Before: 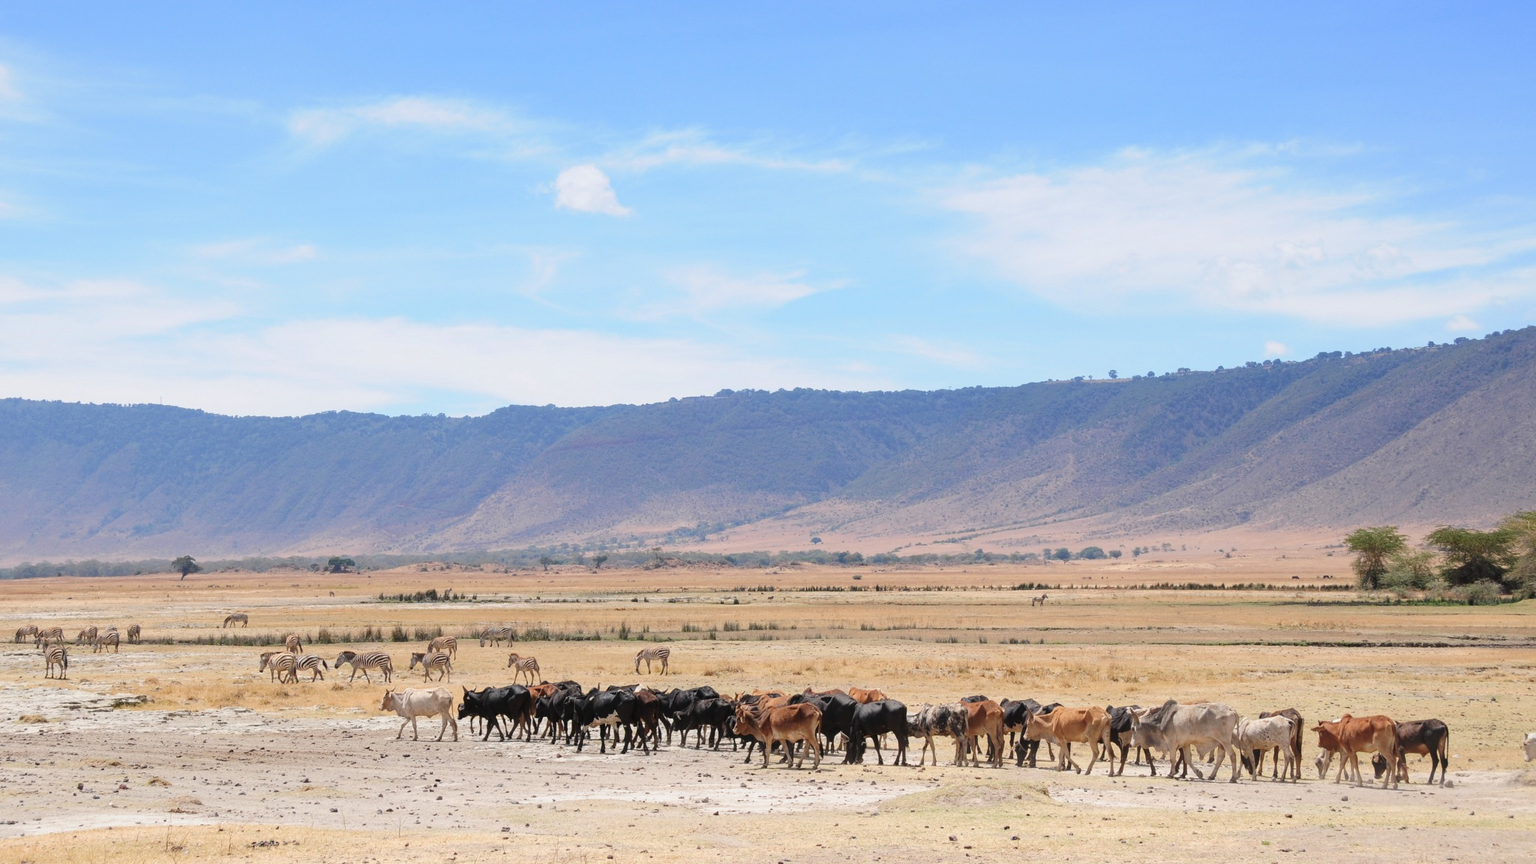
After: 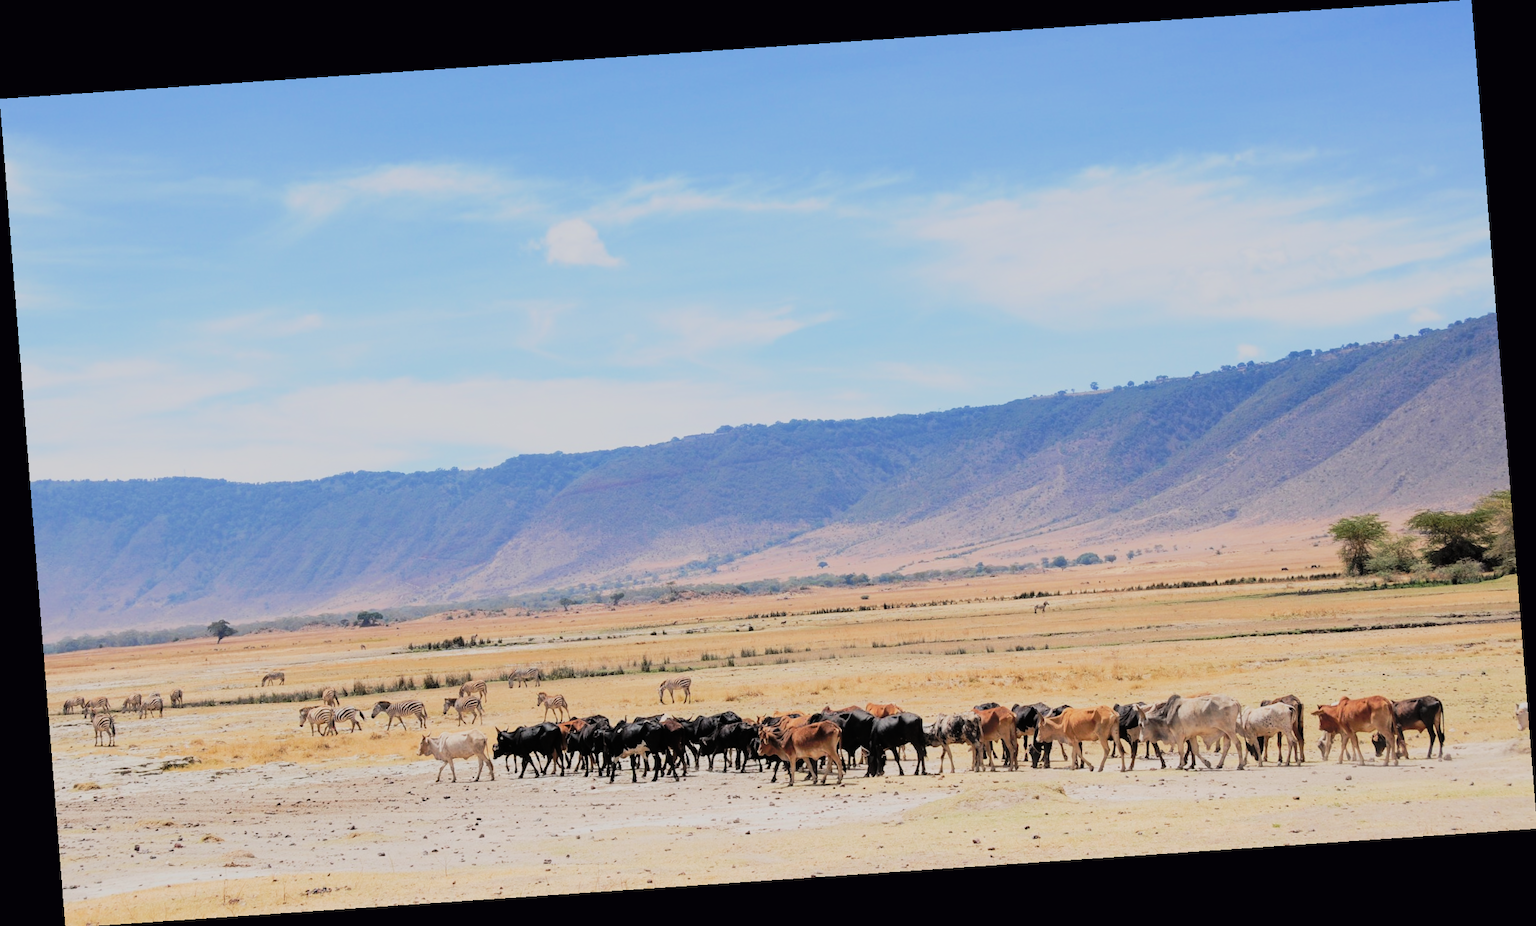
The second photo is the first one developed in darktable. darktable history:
tone curve: curves: ch0 [(0, 0) (0.003, 0.009) (0.011, 0.019) (0.025, 0.034) (0.044, 0.057) (0.069, 0.082) (0.1, 0.104) (0.136, 0.131) (0.177, 0.165) (0.224, 0.212) (0.277, 0.279) (0.335, 0.342) (0.399, 0.401) (0.468, 0.477) (0.543, 0.572) (0.623, 0.675) (0.709, 0.772) (0.801, 0.85) (0.898, 0.942) (1, 1)], preserve colors none
white balance: emerald 1
filmic rgb: black relative exposure -6.15 EV, white relative exposure 6.96 EV, hardness 2.23, color science v6 (2022)
crop: bottom 0.071%
rotate and perspective: rotation -4.2°, shear 0.006, automatic cropping off
